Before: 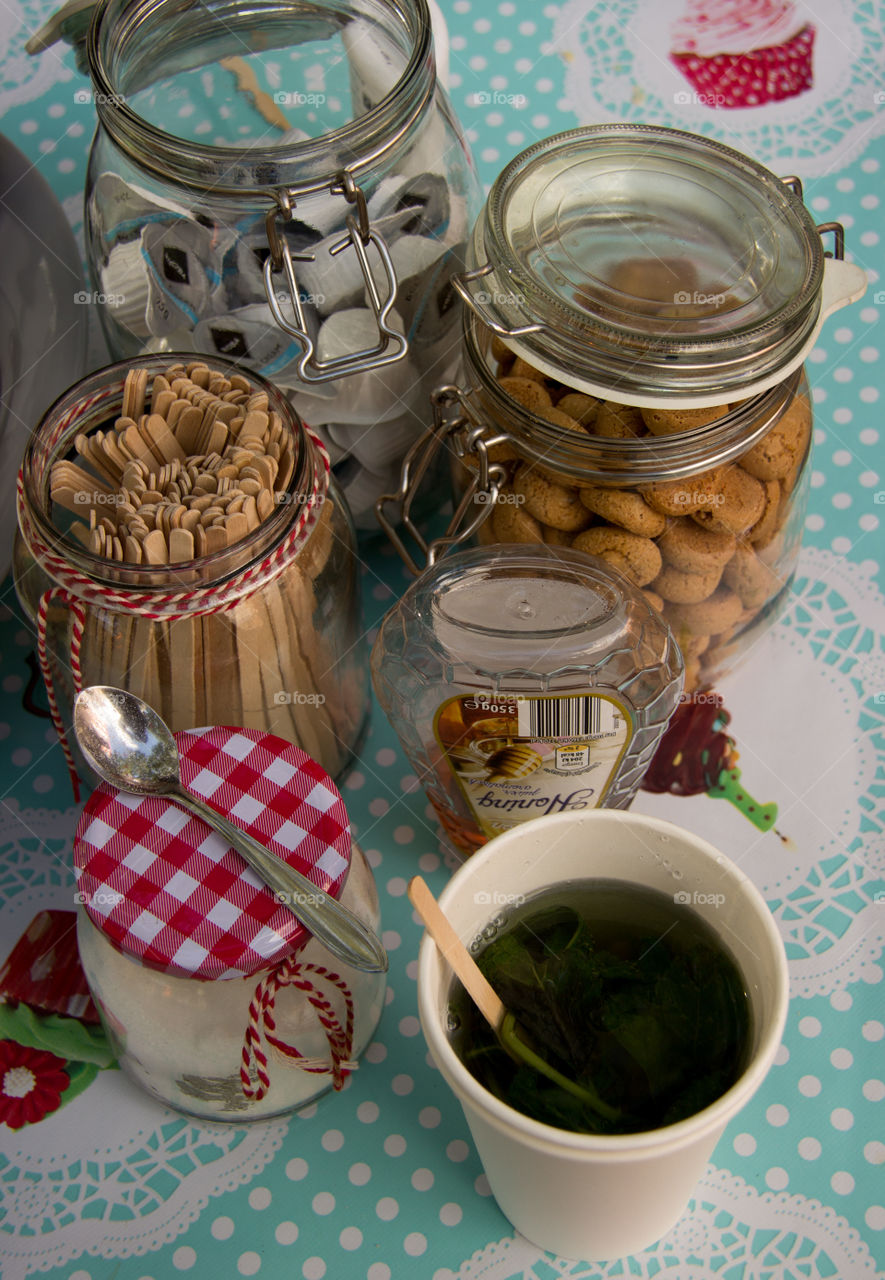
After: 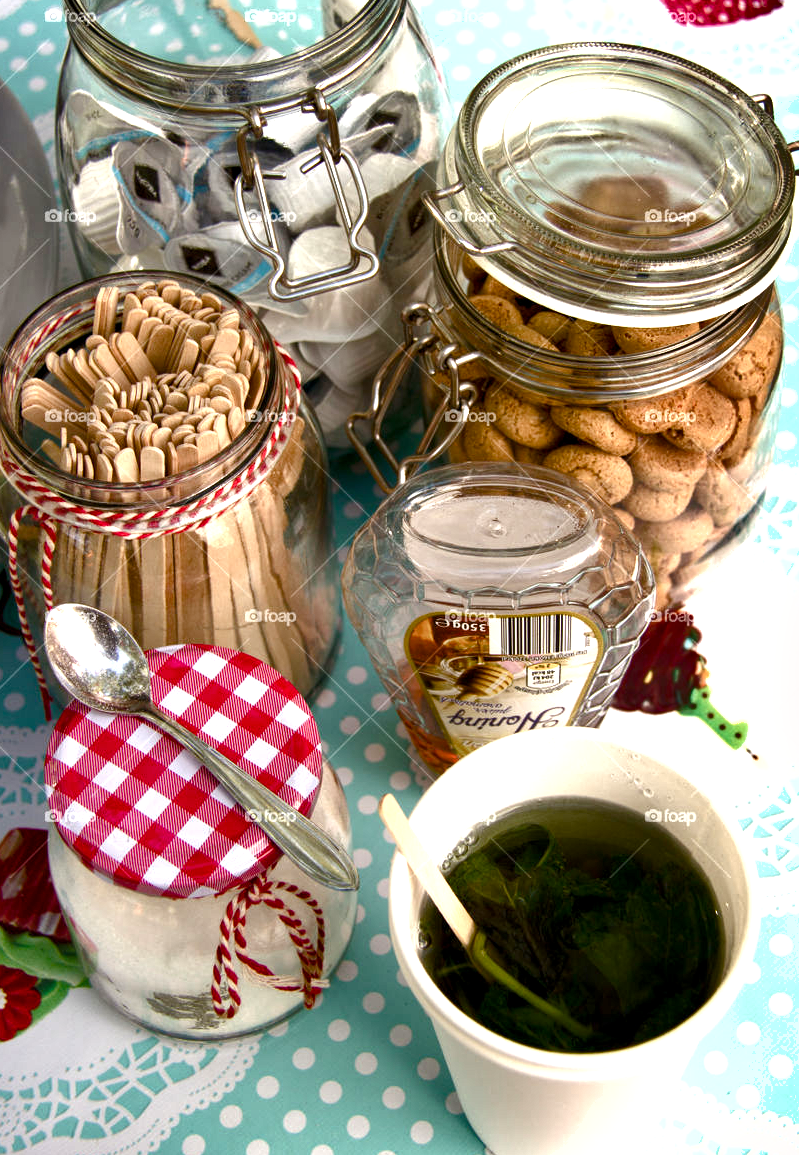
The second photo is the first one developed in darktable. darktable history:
color balance rgb: perceptual saturation grading › global saturation 20%, perceptual saturation grading › highlights -50%, perceptual saturation grading › shadows 30%
crop: left 3.305%, top 6.436%, right 6.389%, bottom 3.258%
exposure: exposure 1.137 EV, compensate highlight preservation false
local contrast: highlights 100%, shadows 100%, detail 120%, midtone range 0.2
tone equalizer: -8 EV -0.417 EV, -7 EV -0.389 EV, -6 EV -0.333 EV, -5 EV -0.222 EV, -3 EV 0.222 EV, -2 EV 0.333 EV, -1 EV 0.389 EV, +0 EV 0.417 EV, edges refinement/feathering 500, mask exposure compensation -1.57 EV, preserve details no
shadows and highlights: soften with gaussian
